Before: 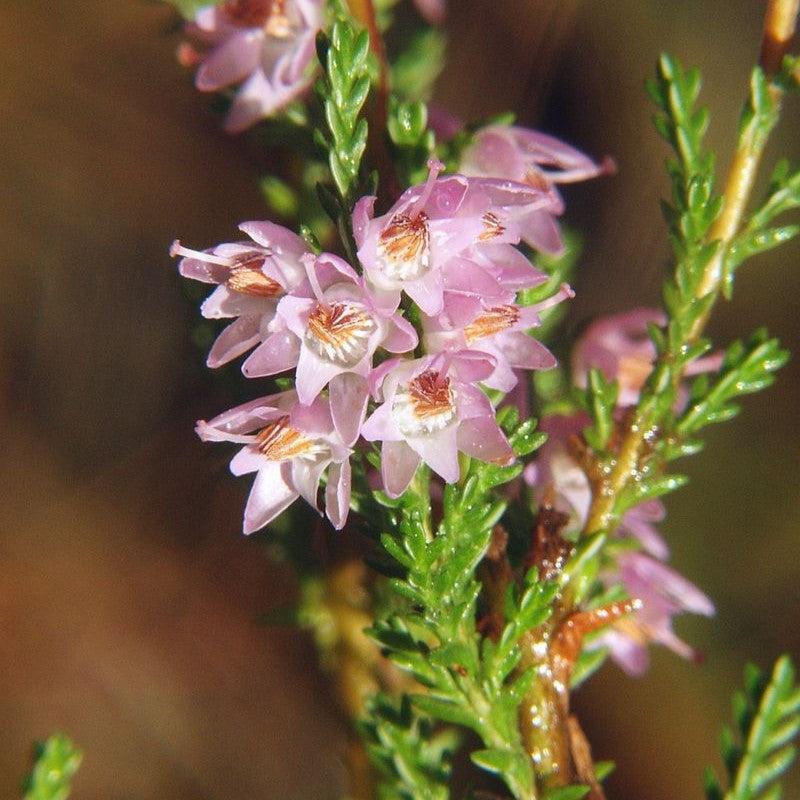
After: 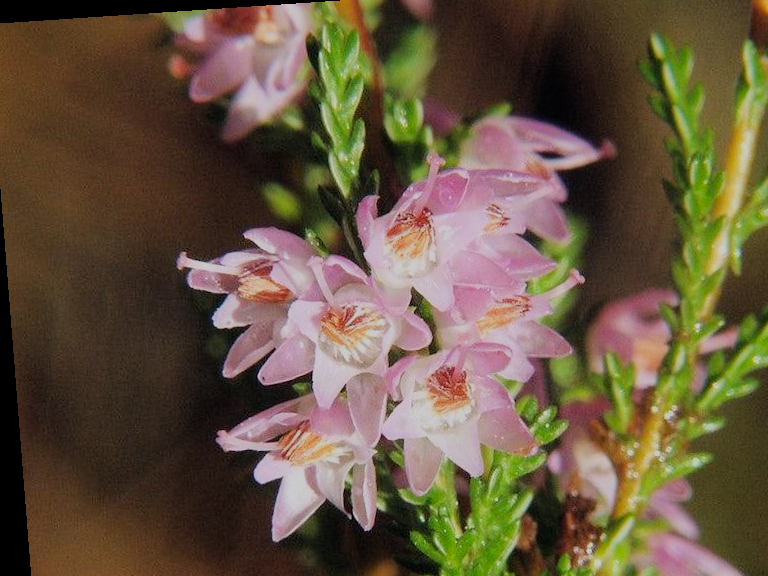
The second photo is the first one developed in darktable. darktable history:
crop: left 1.509%, top 3.452%, right 7.696%, bottom 28.452%
filmic rgb: black relative exposure -6.82 EV, white relative exposure 5.89 EV, hardness 2.71
vibrance: on, module defaults
rotate and perspective: rotation -4.2°, shear 0.006, automatic cropping off
